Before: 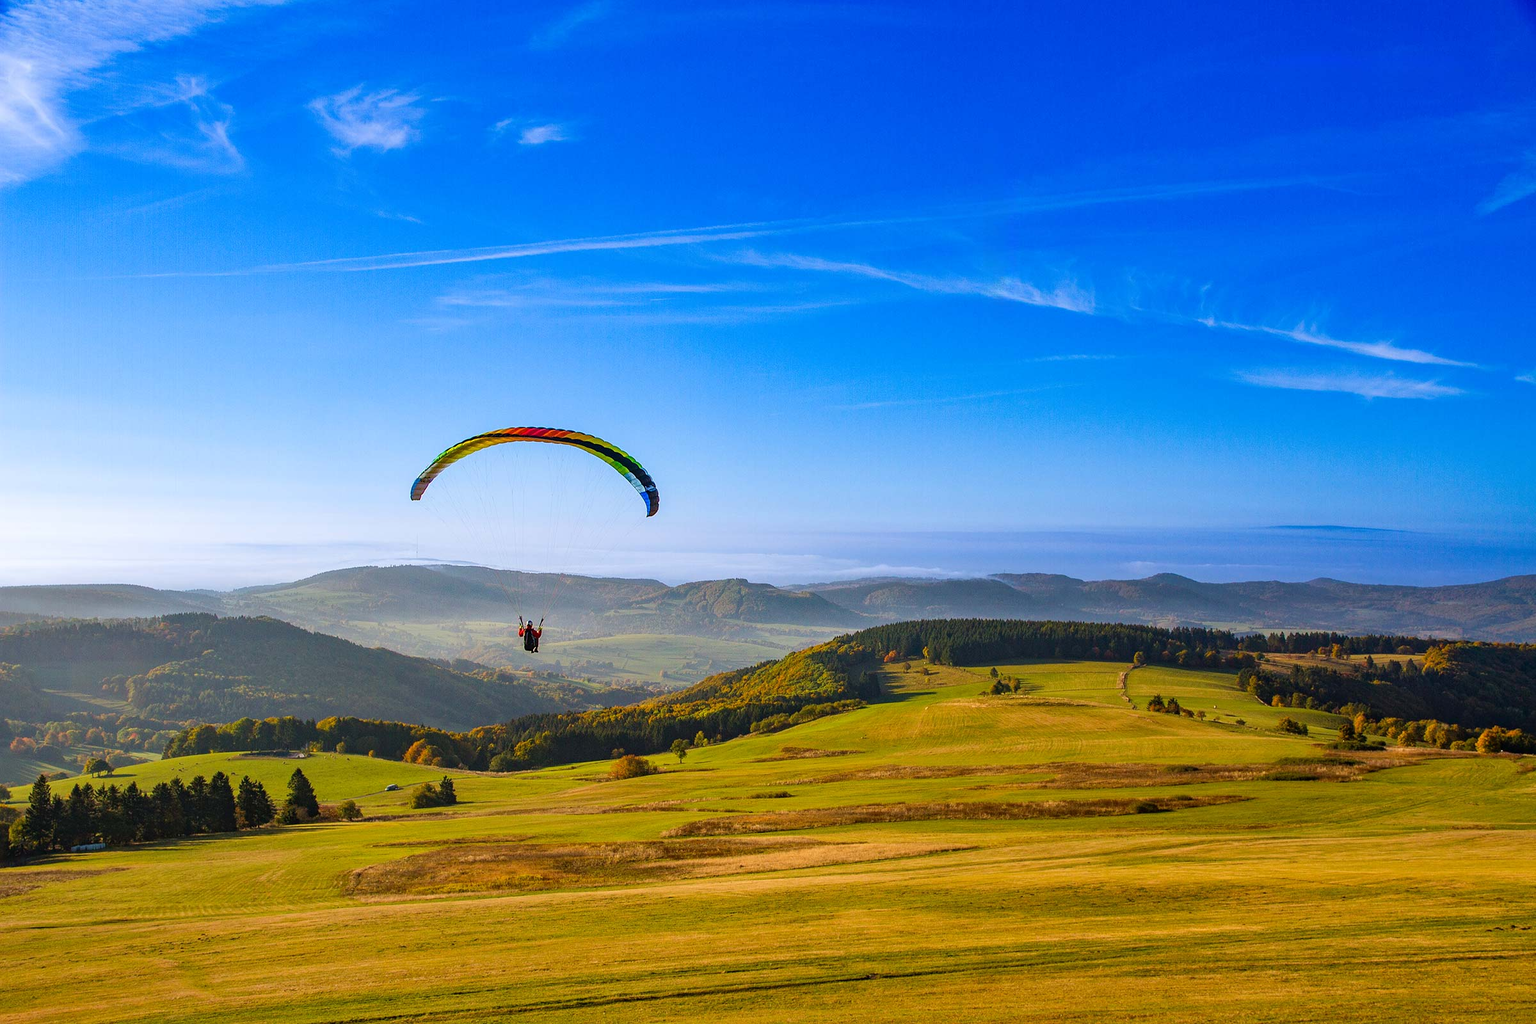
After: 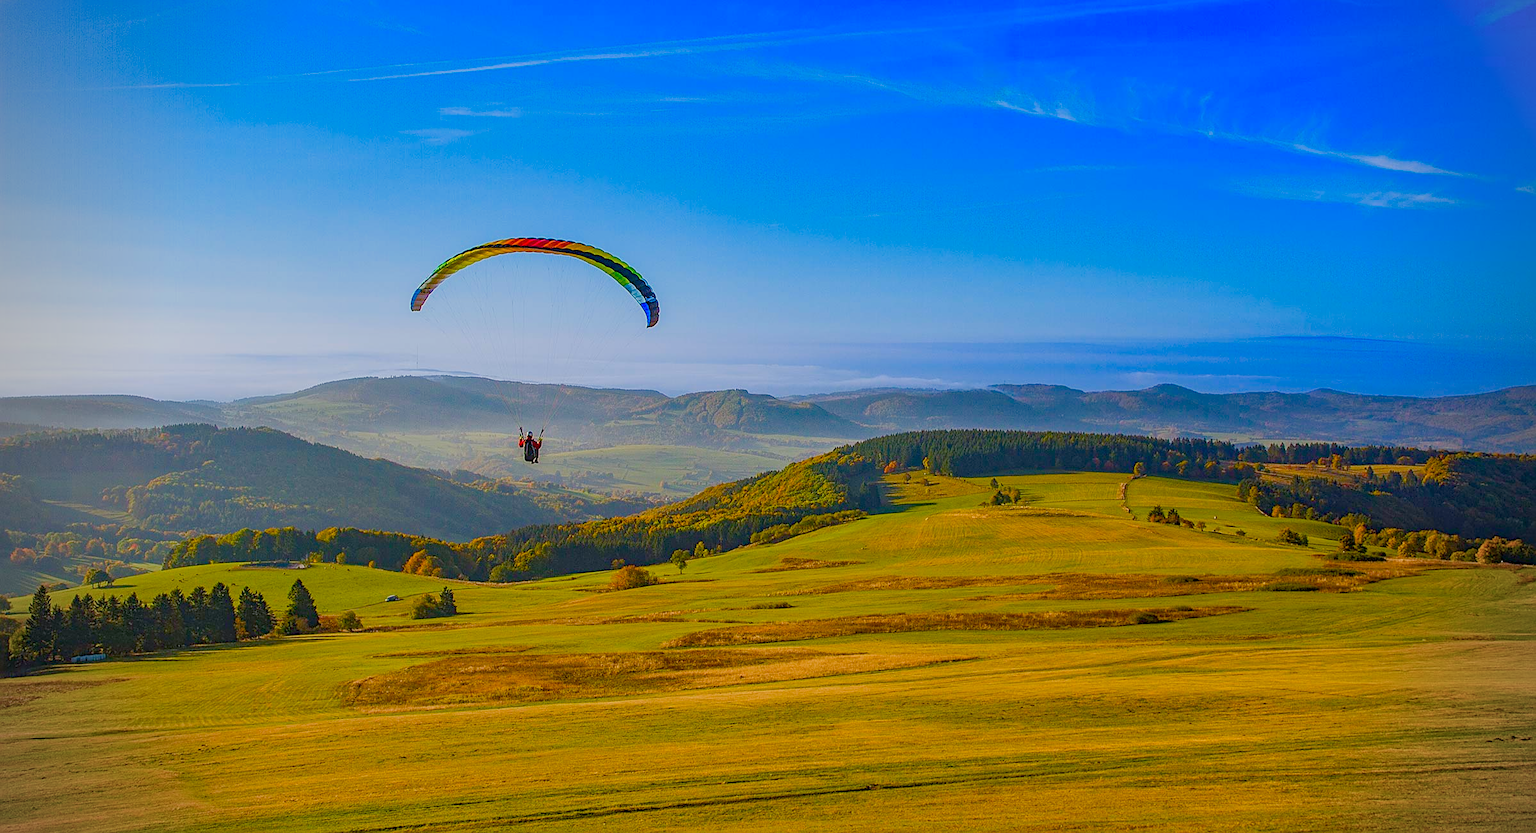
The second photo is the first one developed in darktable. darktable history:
sharpen: on, module defaults
vignetting: on, module defaults
crop and rotate: top 18.509%
exposure: exposure -0.15 EV, compensate highlight preservation false
local contrast: detail 110%
color balance rgb: shadows lift › chroma 2.015%, shadows lift › hue 248.11°, highlights gain › luminance 17.766%, perceptual saturation grading › global saturation 20%, perceptual saturation grading › highlights -14.274%, perceptual saturation grading › shadows 49.383%, contrast -29.483%
color zones: curves: ch0 [(0, 0.5) (0.143, 0.5) (0.286, 0.5) (0.429, 0.5) (0.571, 0.5) (0.714, 0.476) (0.857, 0.5) (1, 0.5)]; ch2 [(0, 0.5) (0.143, 0.5) (0.286, 0.5) (0.429, 0.5) (0.571, 0.5) (0.714, 0.487) (0.857, 0.5) (1, 0.5)], mix 26.56%
